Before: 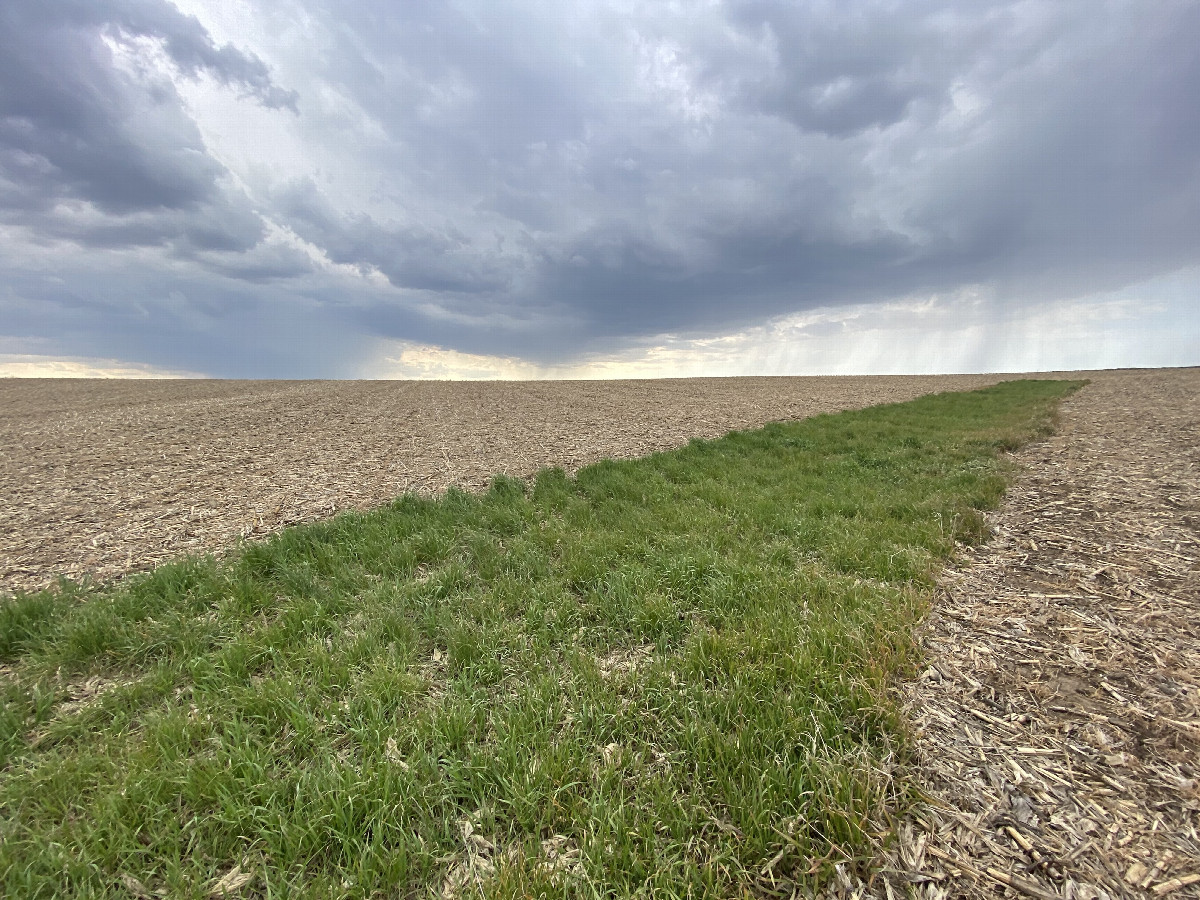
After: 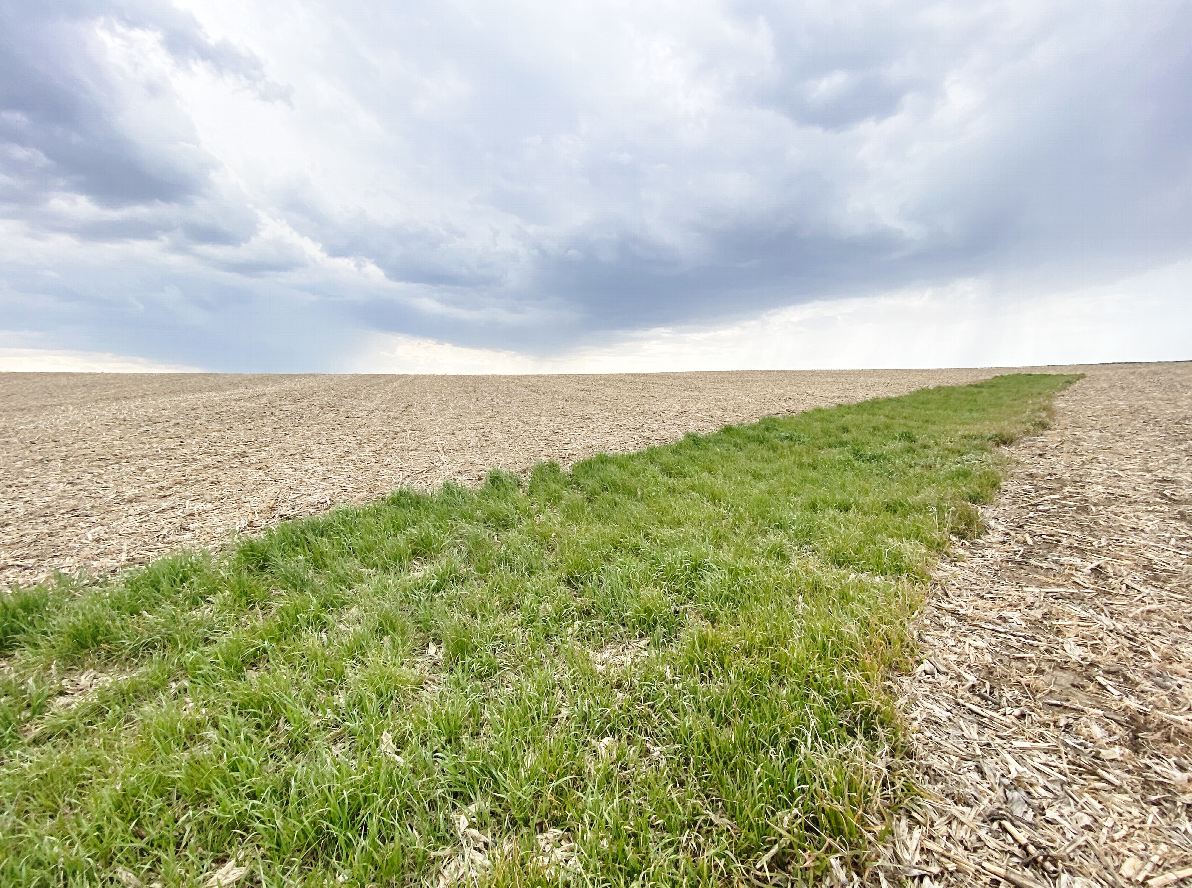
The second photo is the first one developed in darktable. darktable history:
contrast brightness saturation: contrast 0.013, saturation -0.046
base curve: curves: ch0 [(0, 0) (0.028, 0.03) (0.121, 0.232) (0.46, 0.748) (0.859, 0.968) (1, 1)], preserve colors none
crop: left 0.419%, top 0.691%, right 0.195%, bottom 0.613%
